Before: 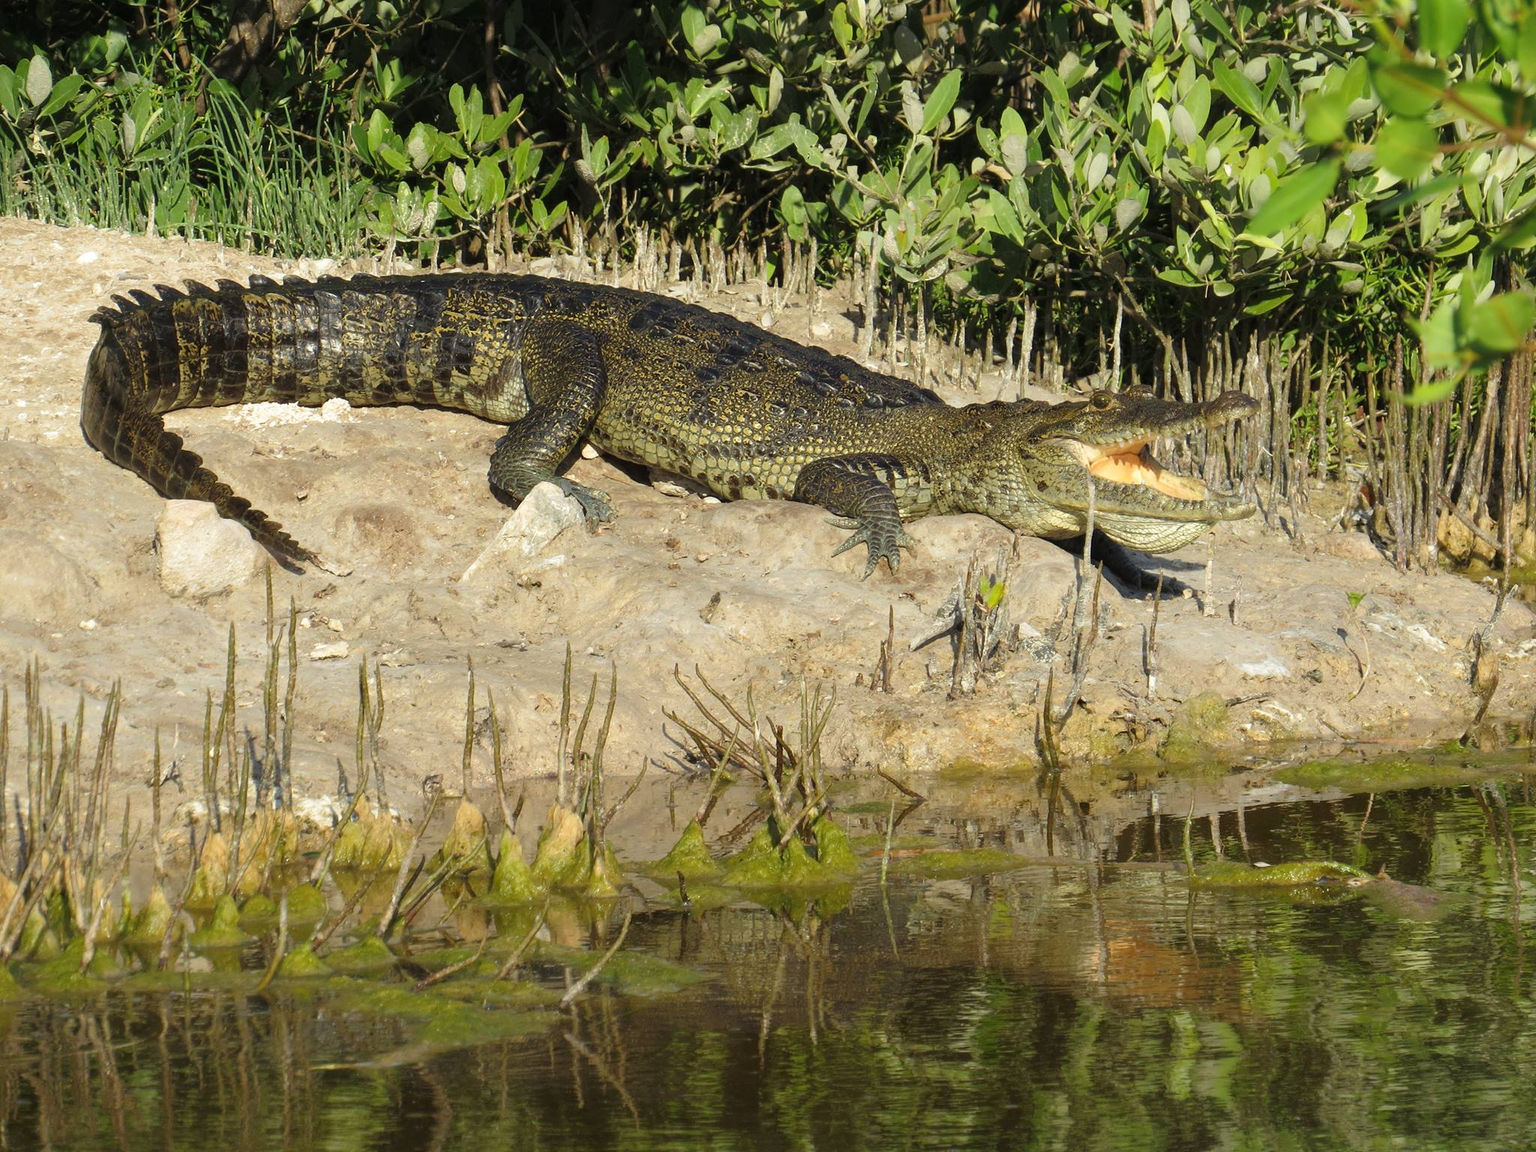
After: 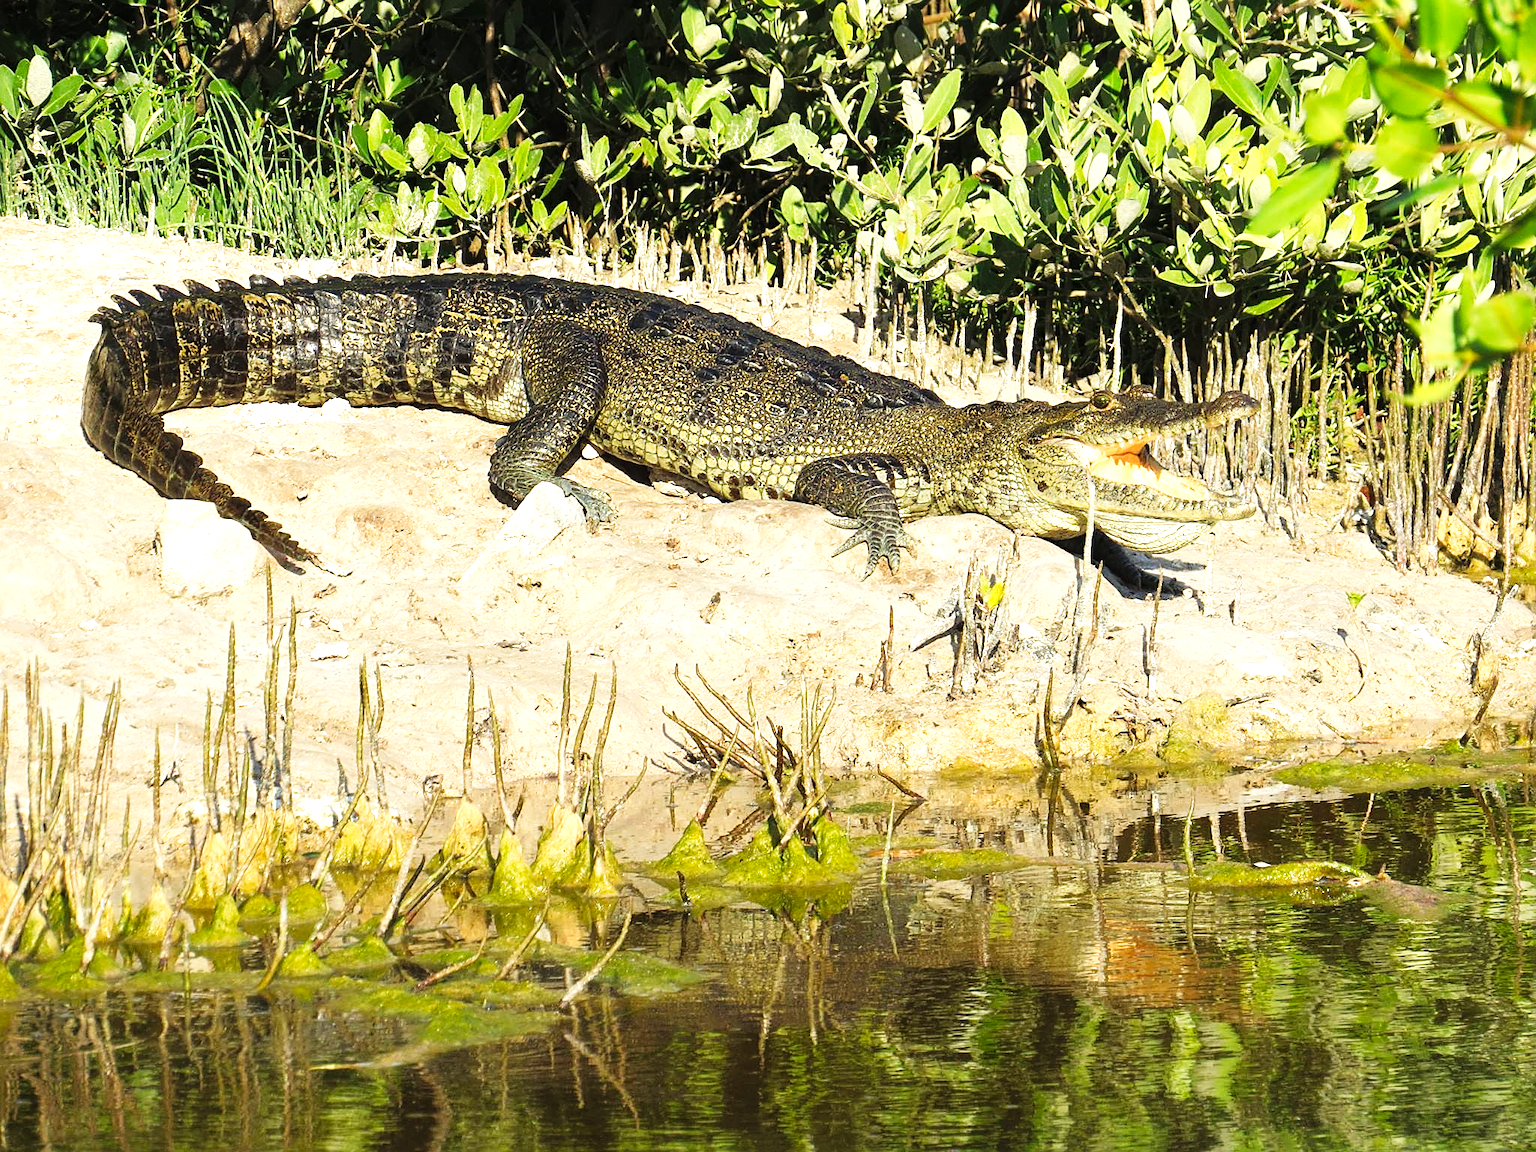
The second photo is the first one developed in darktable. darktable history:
exposure: exposure 1 EV, compensate highlight preservation false
tone curve: curves: ch0 [(0, 0) (0.059, 0.027) (0.178, 0.105) (0.292, 0.233) (0.485, 0.472) (0.837, 0.887) (1, 0.983)]; ch1 [(0, 0) (0.23, 0.166) (0.34, 0.298) (0.371, 0.334) (0.435, 0.413) (0.477, 0.469) (0.499, 0.498) (0.534, 0.551) (0.56, 0.585) (0.754, 0.801) (1, 1)]; ch2 [(0, 0) (0.431, 0.414) (0.498, 0.503) (0.524, 0.531) (0.568, 0.567) (0.6, 0.597) (0.65, 0.651) (0.752, 0.764) (1, 1)], preserve colors none
sharpen: on, module defaults
